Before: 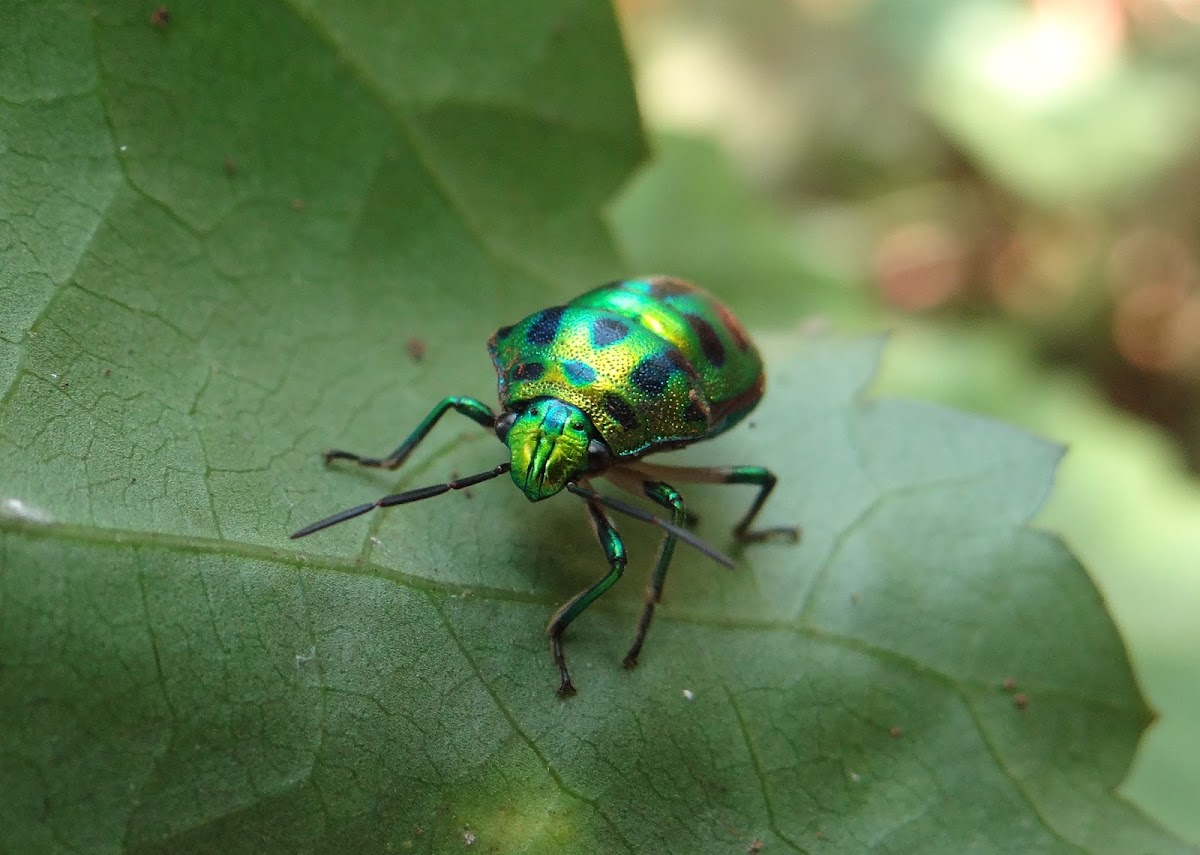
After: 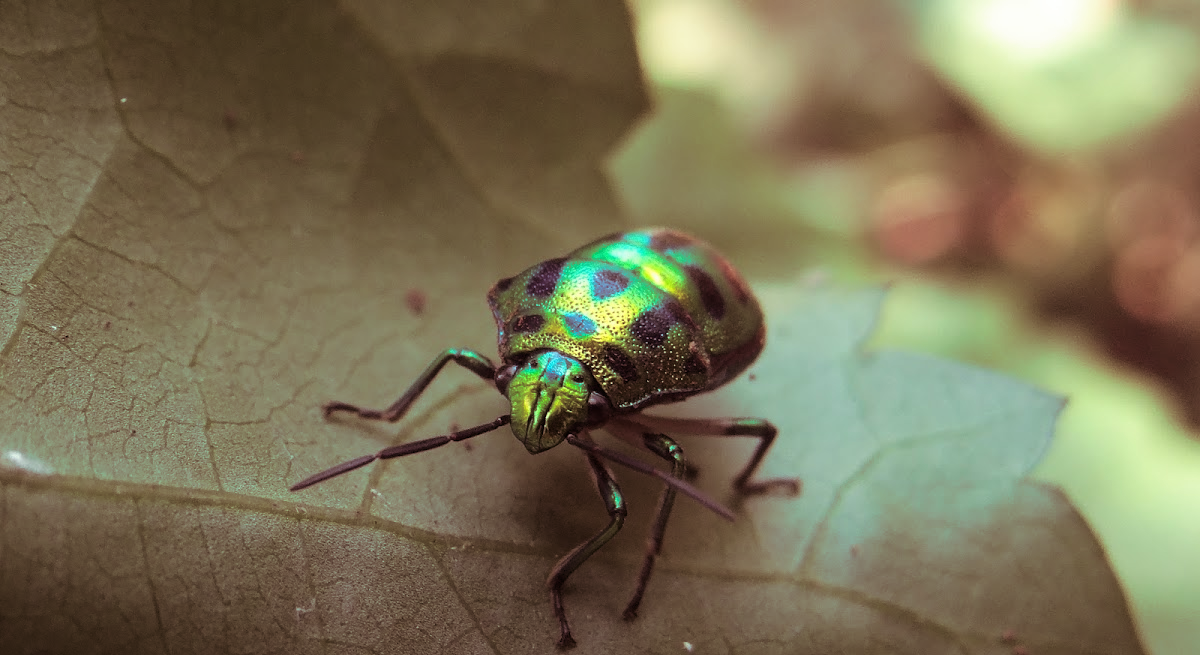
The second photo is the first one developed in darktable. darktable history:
split-toning: on, module defaults
tone equalizer: on, module defaults
crop: top 5.667%, bottom 17.637%
shadows and highlights: shadows -88.03, highlights -35.45, shadows color adjustment 99.15%, highlights color adjustment 0%, soften with gaussian
